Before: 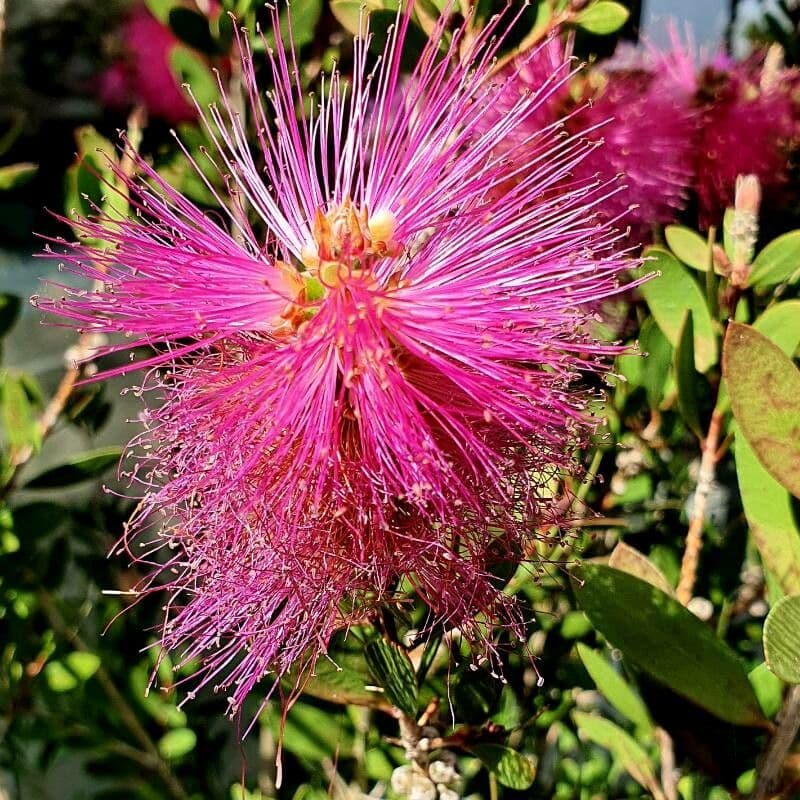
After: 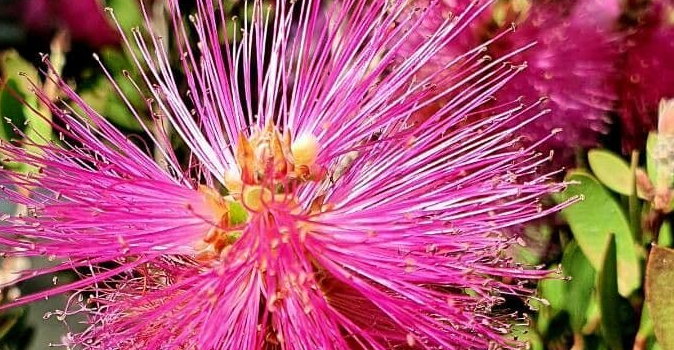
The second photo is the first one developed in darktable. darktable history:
crop and rotate: left 9.686%, top 9.568%, right 6.03%, bottom 46.583%
